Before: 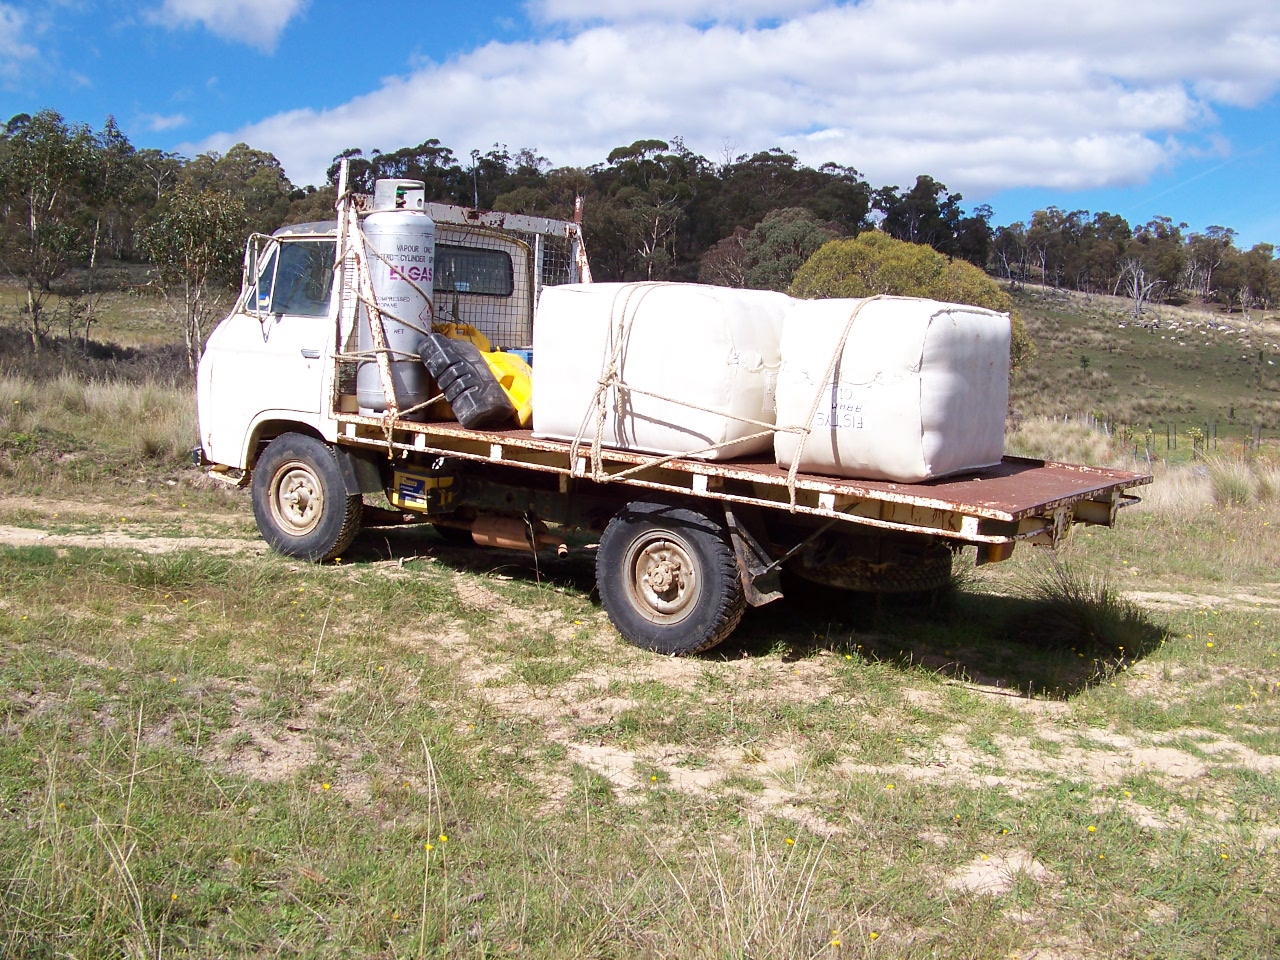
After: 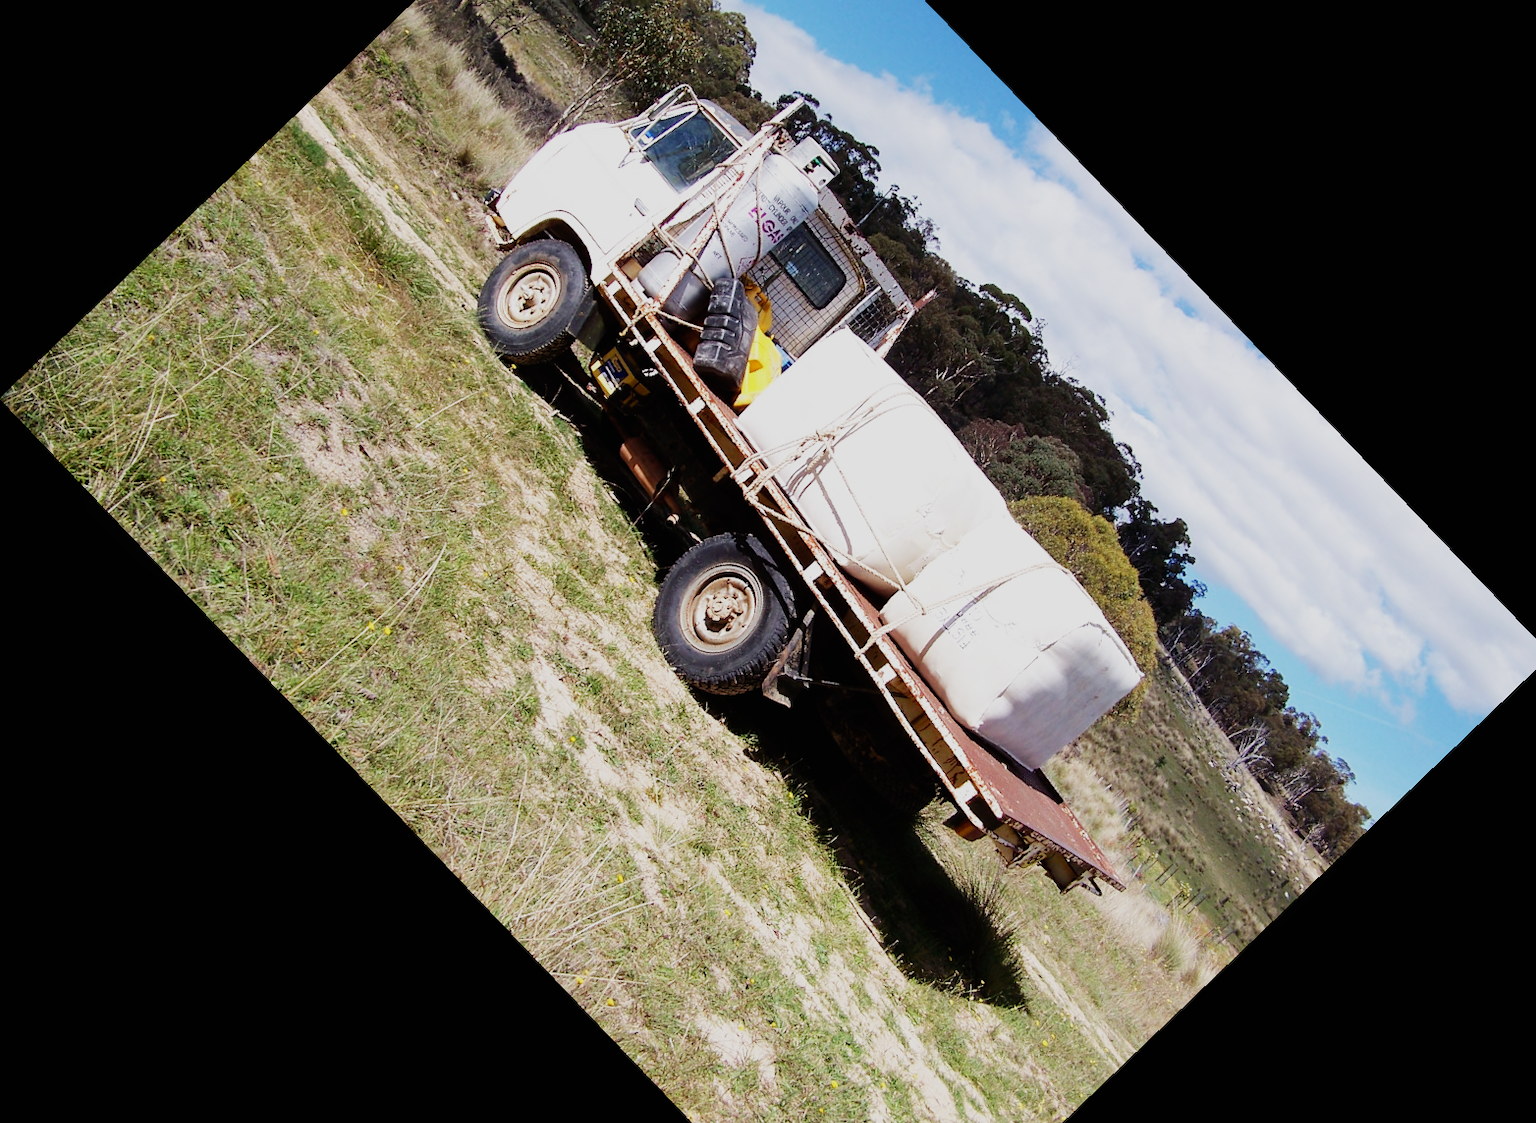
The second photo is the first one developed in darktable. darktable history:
crop and rotate: angle -46.26°, top 16.234%, right 0.912%, bottom 11.704%
sigmoid: contrast 1.7, skew -0.2, preserve hue 0%, red attenuation 0.1, red rotation 0.035, green attenuation 0.1, green rotation -0.017, blue attenuation 0.15, blue rotation -0.052, base primaries Rec2020
local contrast: mode bilateral grid, contrast 100, coarseness 100, detail 94%, midtone range 0.2
